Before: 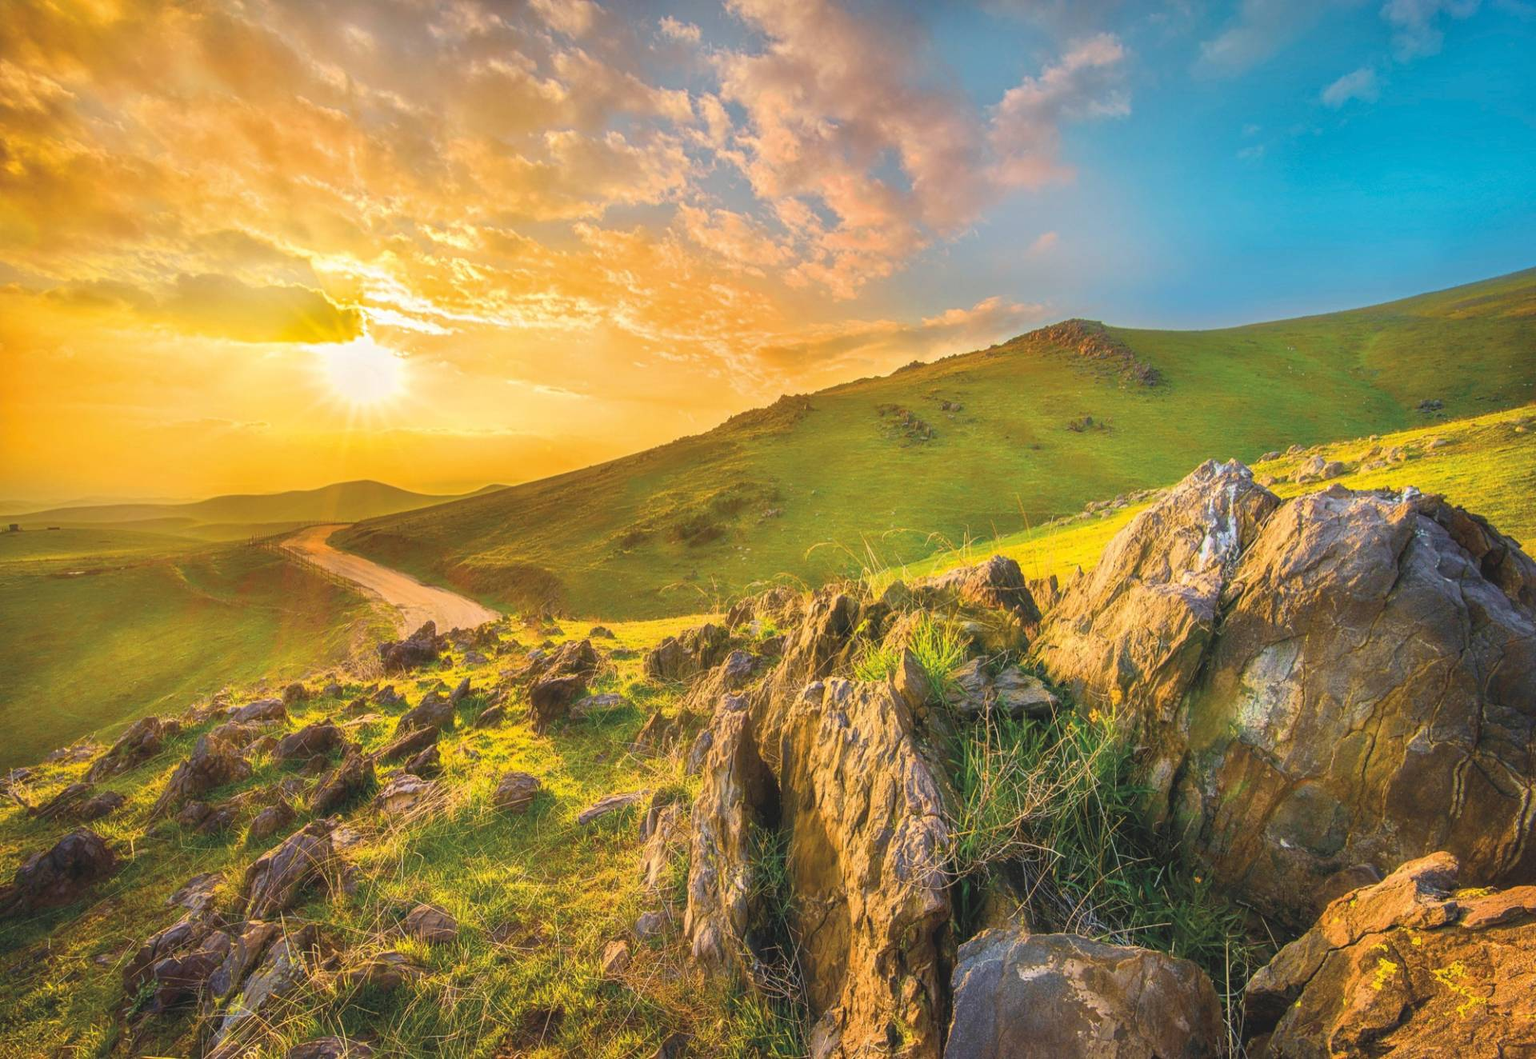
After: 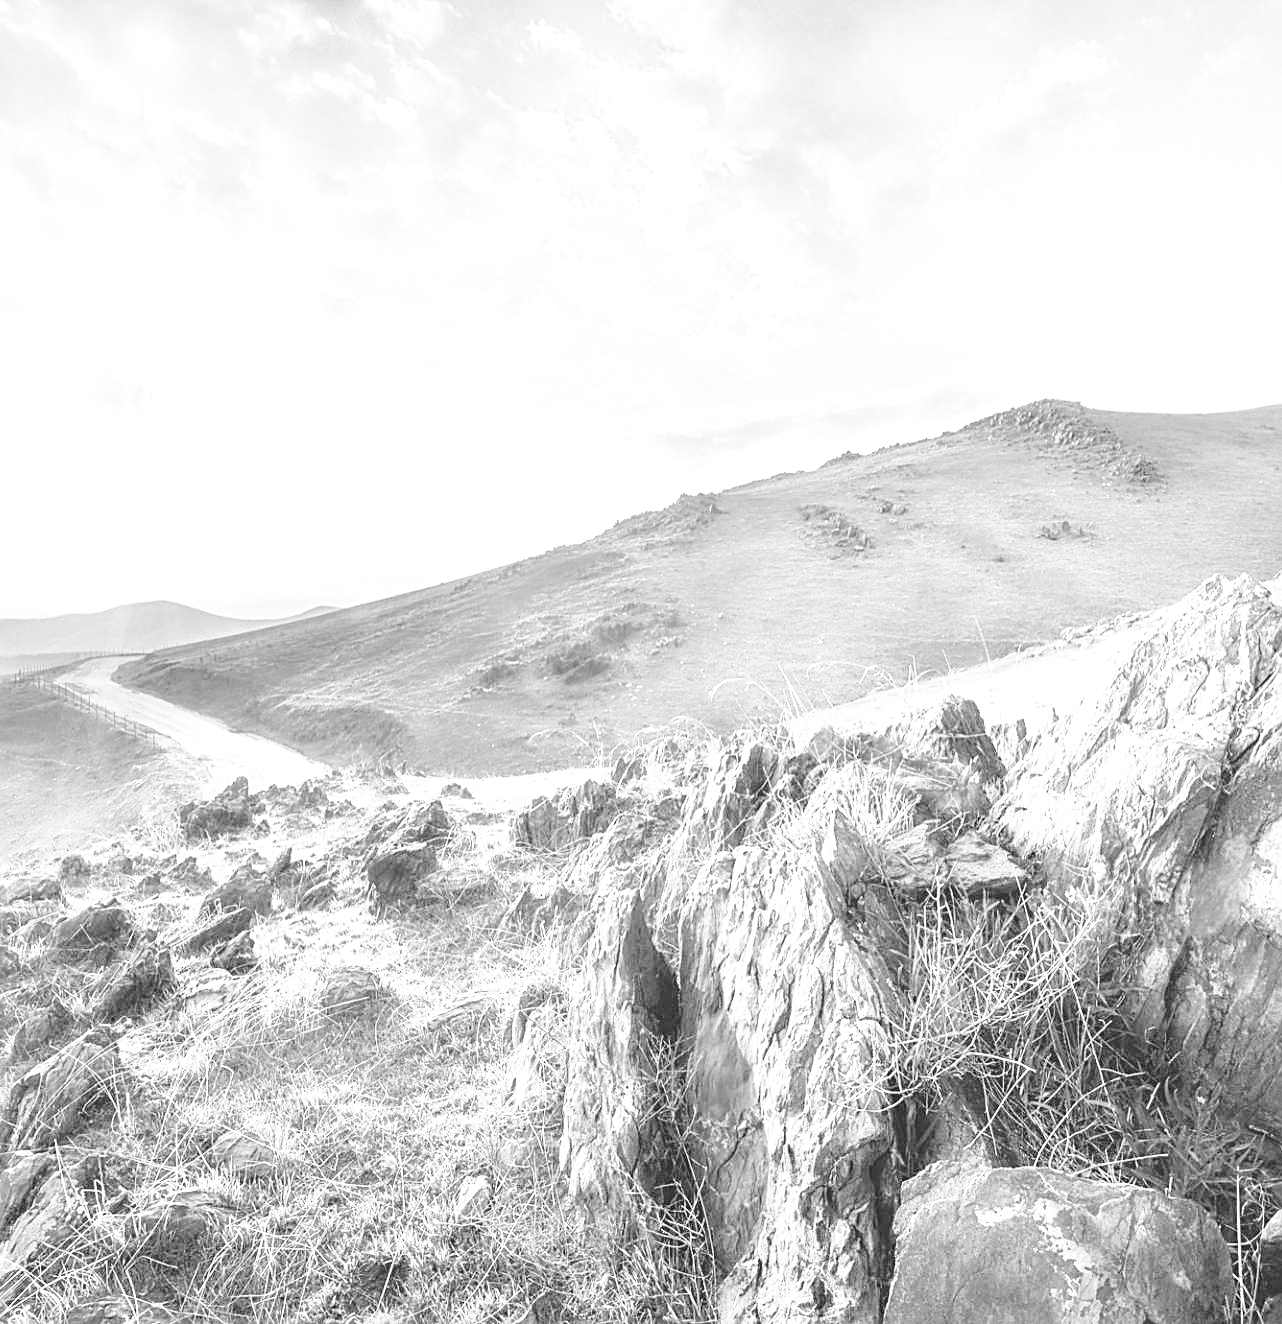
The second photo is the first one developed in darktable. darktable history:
base curve: curves: ch0 [(0, 0) (0.028, 0.03) (0.121, 0.232) (0.46, 0.748) (0.859, 0.968) (1, 1)], preserve colors none
crop: left 15.417%, right 17.764%
sharpen: on, module defaults
color calibration: output gray [0.21, 0.42, 0.37, 0], illuminant as shot in camera, x 0.37, y 0.382, temperature 4313.43 K
exposure: black level correction 0, exposure 1.4 EV, compensate exposure bias true, compensate highlight preservation false
tone equalizer: on, module defaults
